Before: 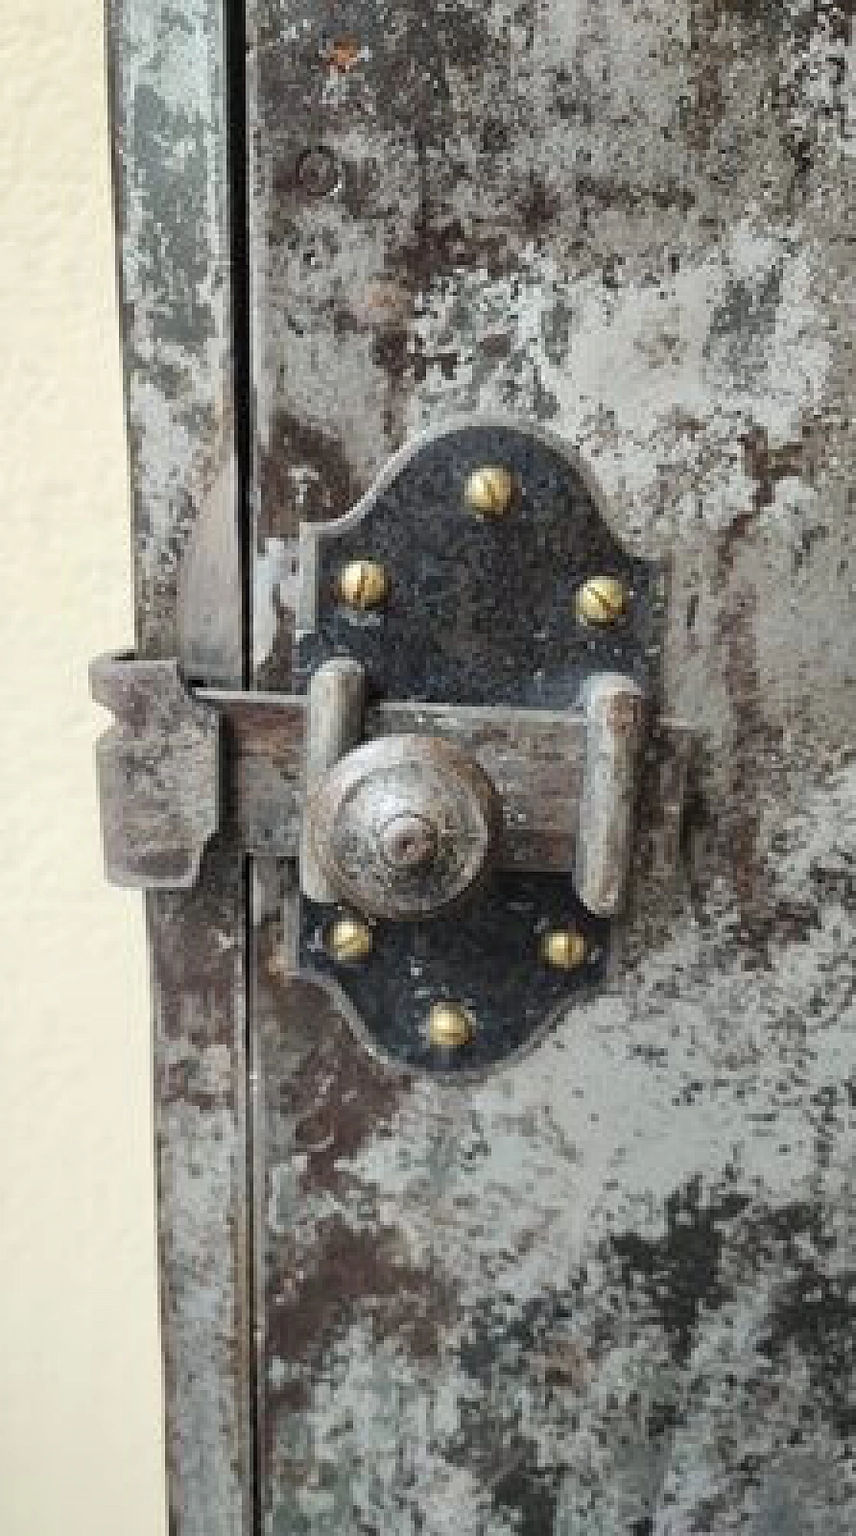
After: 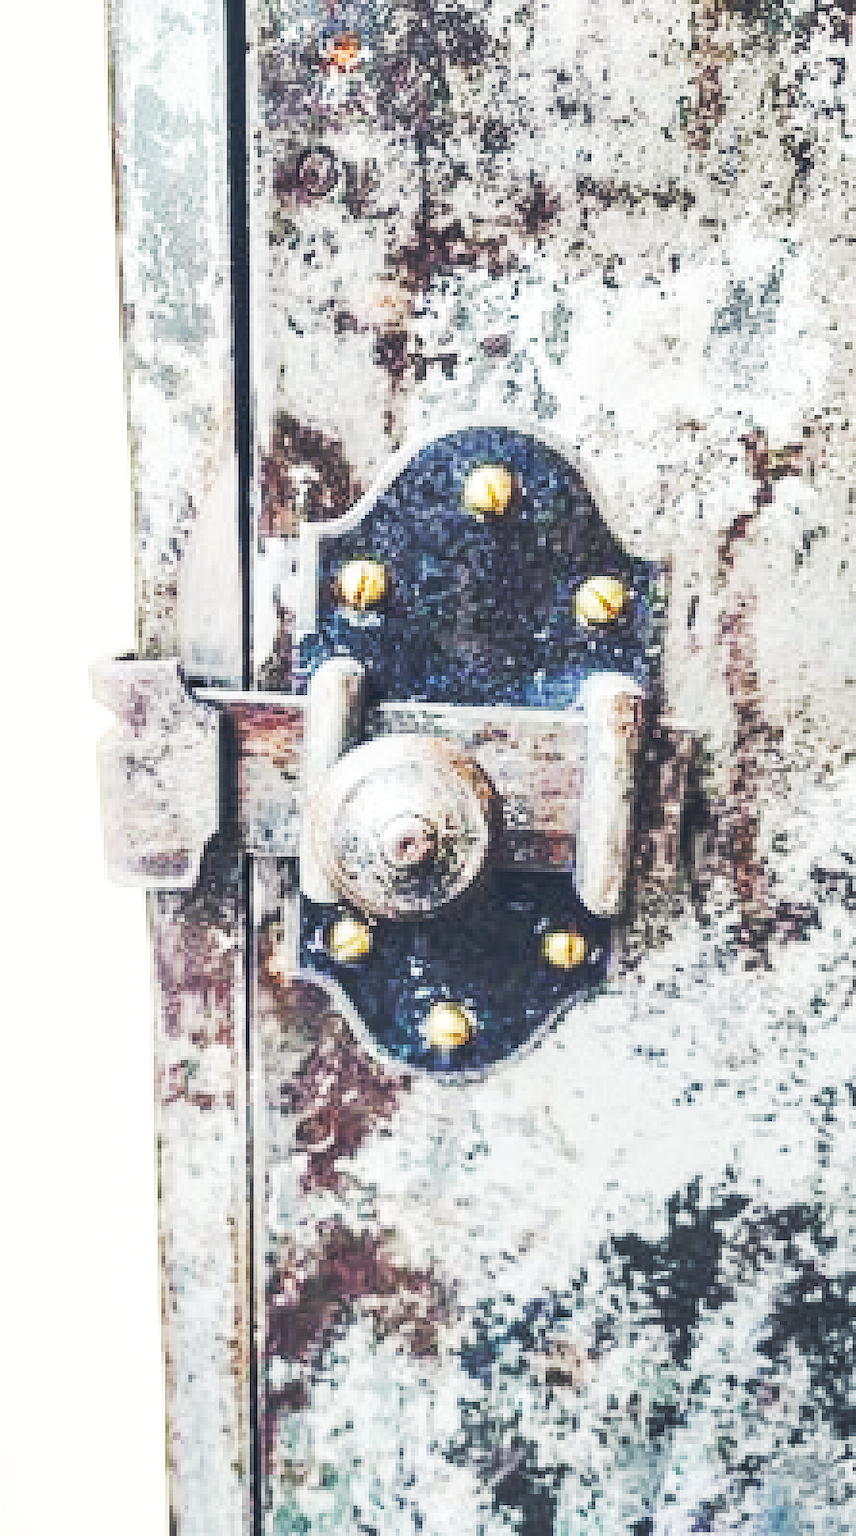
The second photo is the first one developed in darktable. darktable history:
local contrast: on, module defaults
base curve: curves: ch0 [(0, 0.015) (0.085, 0.116) (0.134, 0.298) (0.19, 0.545) (0.296, 0.764) (0.599, 0.982) (1, 1)], preserve colors none
color balance rgb: global offset › chroma 0.145%, global offset › hue 253.17°, perceptual saturation grading › global saturation 9.643%, perceptual brilliance grading › mid-tones 10.293%, perceptual brilliance grading › shadows 14.964%, contrast -9.868%
